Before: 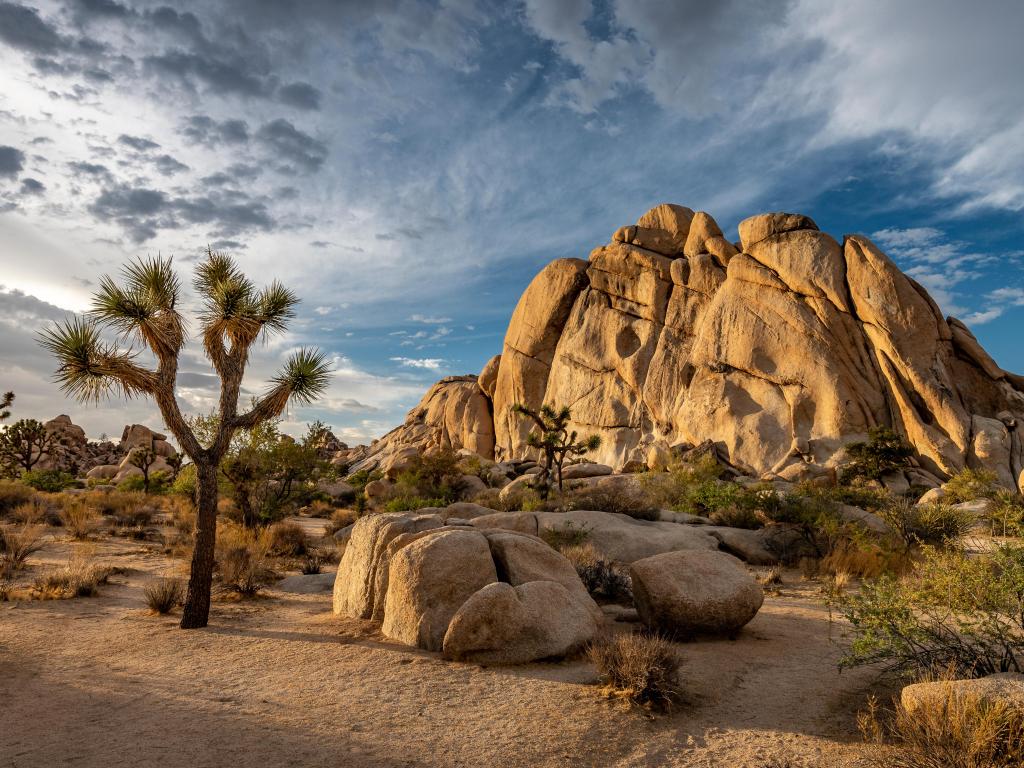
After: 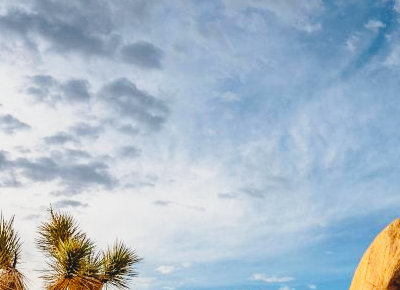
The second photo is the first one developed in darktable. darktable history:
base curve: curves: ch0 [(0, 0) (0.028, 0.03) (0.121, 0.232) (0.46, 0.748) (0.859, 0.968) (1, 1)], preserve colors none
contrast brightness saturation: contrast -0.094, brightness 0.045, saturation 0.085
crop: left 15.479%, top 5.425%, right 44.023%, bottom 56.498%
